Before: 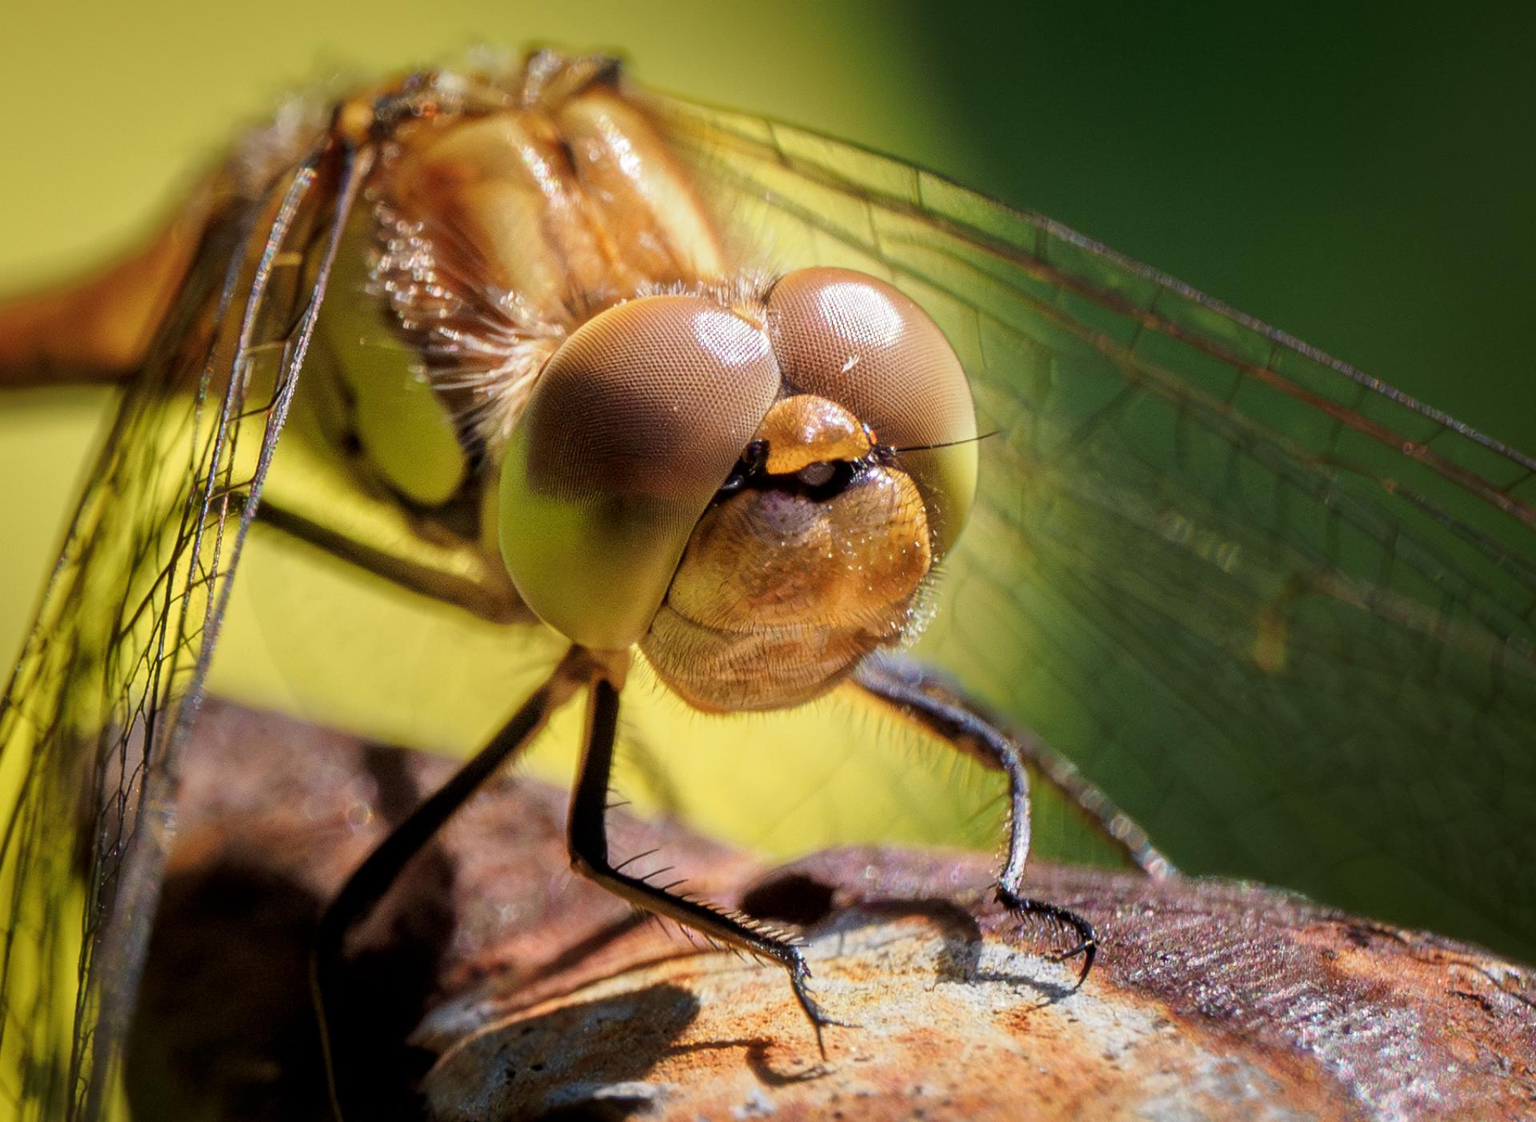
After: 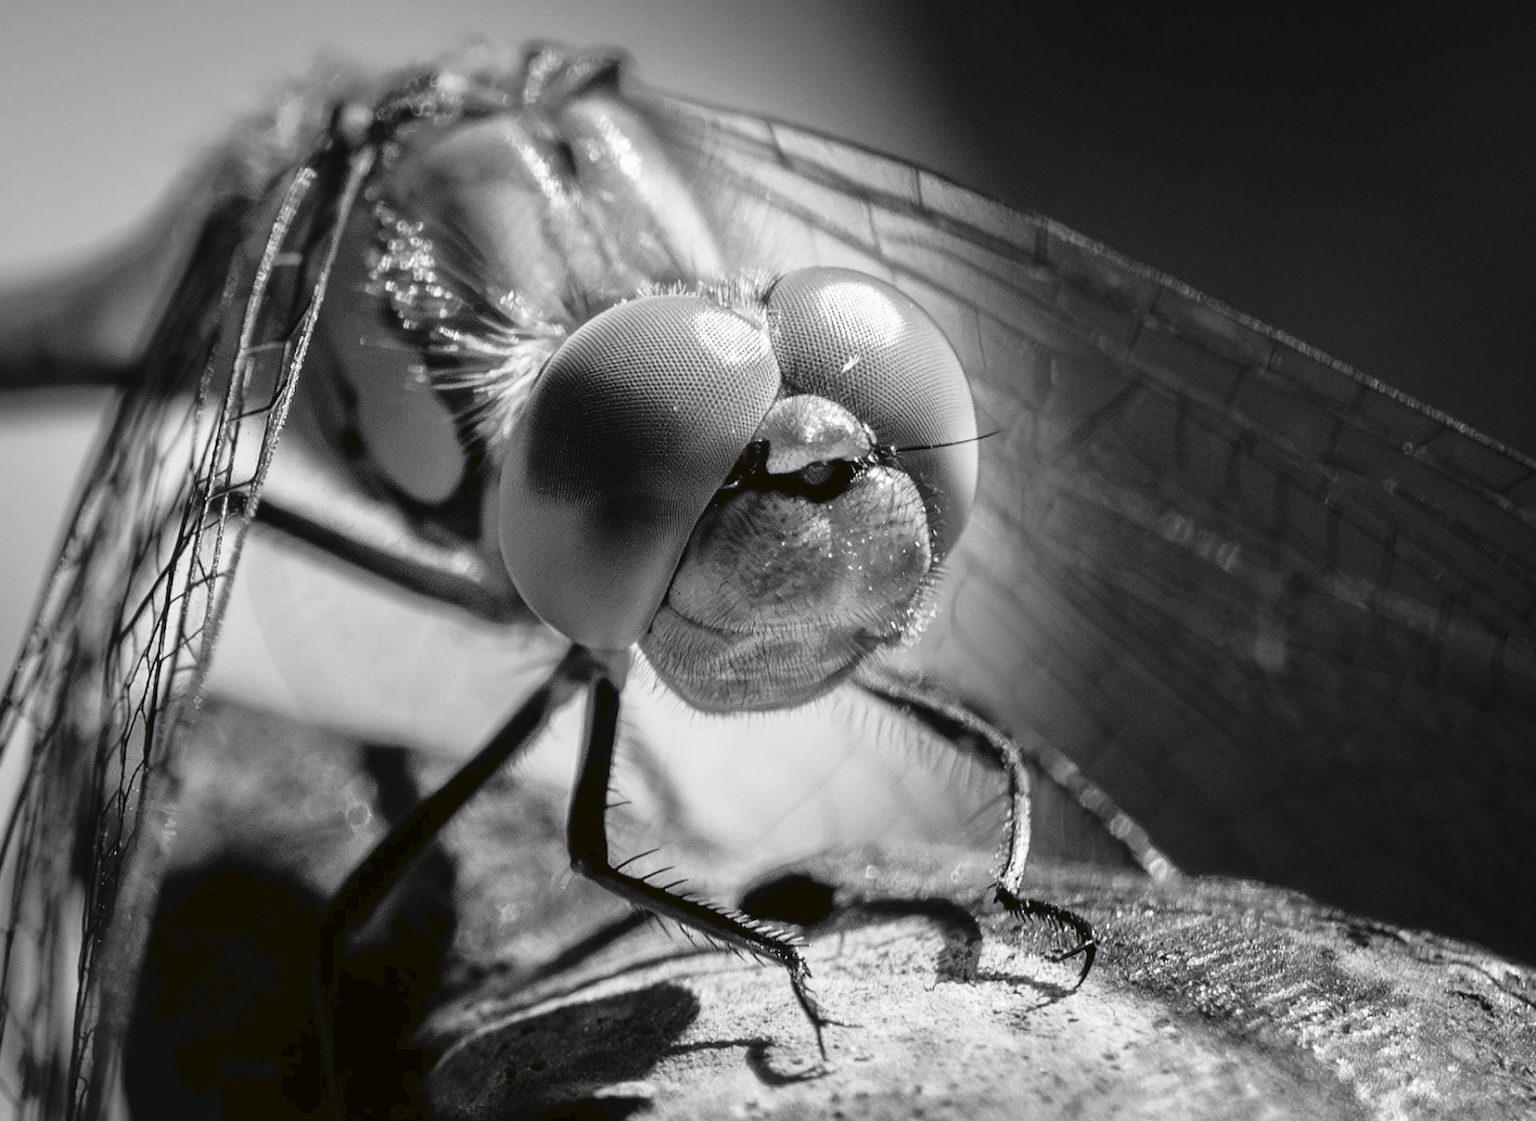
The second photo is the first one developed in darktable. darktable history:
tone curve: curves: ch0 [(0, 0) (0.003, 0.047) (0.011, 0.047) (0.025, 0.047) (0.044, 0.049) (0.069, 0.051) (0.1, 0.062) (0.136, 0.086) (0.177, 0.125) (0.224, 0.178) (0.277, 0.246) (0.335, 0.324) (0.399, 0.407) (0.468, 0.48) (0.543, 0.57) (0.623, 0.675) (0.709, 0.772) (0.801, 0.876) (0.898, 0.963) (1, 1)], preserve colors none
color look up table: target L [93.75, 90.94, 84.2, 85.27, 78.43, 70.23, 47.64, 49.64, 42.78, 30.01, 17.06, 200.09, 81.69, 79.52, 71.47, 70.73, 61.96, 59.92, 54.76, 59.41, 36.85, 24.42, 23.22, 21.4, 96.54, 88.12, 87.41, 78.43, 66.62, 74.05, 67.37, 81.33, 66.62, 52.41, 49.9, 73.31, 38.24, 33.74, 7.247, 16.59, 89.53, 85.27, 78.43, 79.52, 74.42, 59.15, 52.8, 45.09, 24.42], target a [-0.003, -0.003, 0, -0.002, 0, 0.001, 0, 0, 0, 0.001, 0, 0, 0.001, 0.001, 0, 0.001, 0.001, 0.001, 0, 0.001, 0.001, 0, 0.001, 0.001, -0.002, 0 ×9, 0.001, 0, 0, 0.001, -0.359, 0, -0.003, -0.002, 0, 0.001, 0, 0.001, 0, 0.001, 0], target b [0.025, 0.025, 0.002, 0.024, 0.002, -0.005, 0, 0, 0, -0.004, -0.001, 0, 0.001, -0.006, 0.001, -0.005, -0.005, -0.005, 0, -0.005, -0.004, -0.001, -0.004, -0.004, 0.025, 0.001, 0.001, 0.002, 0.001, 0.001, 0.001, 0.002, 0.001, 0, -0.005, 0.001, 0, -0.004, 4.428, -0.002, 0.025, 0.024, 0.002, -0.006, 0.001, -0.005, 0, -0.004, -0.001], num patches 49
